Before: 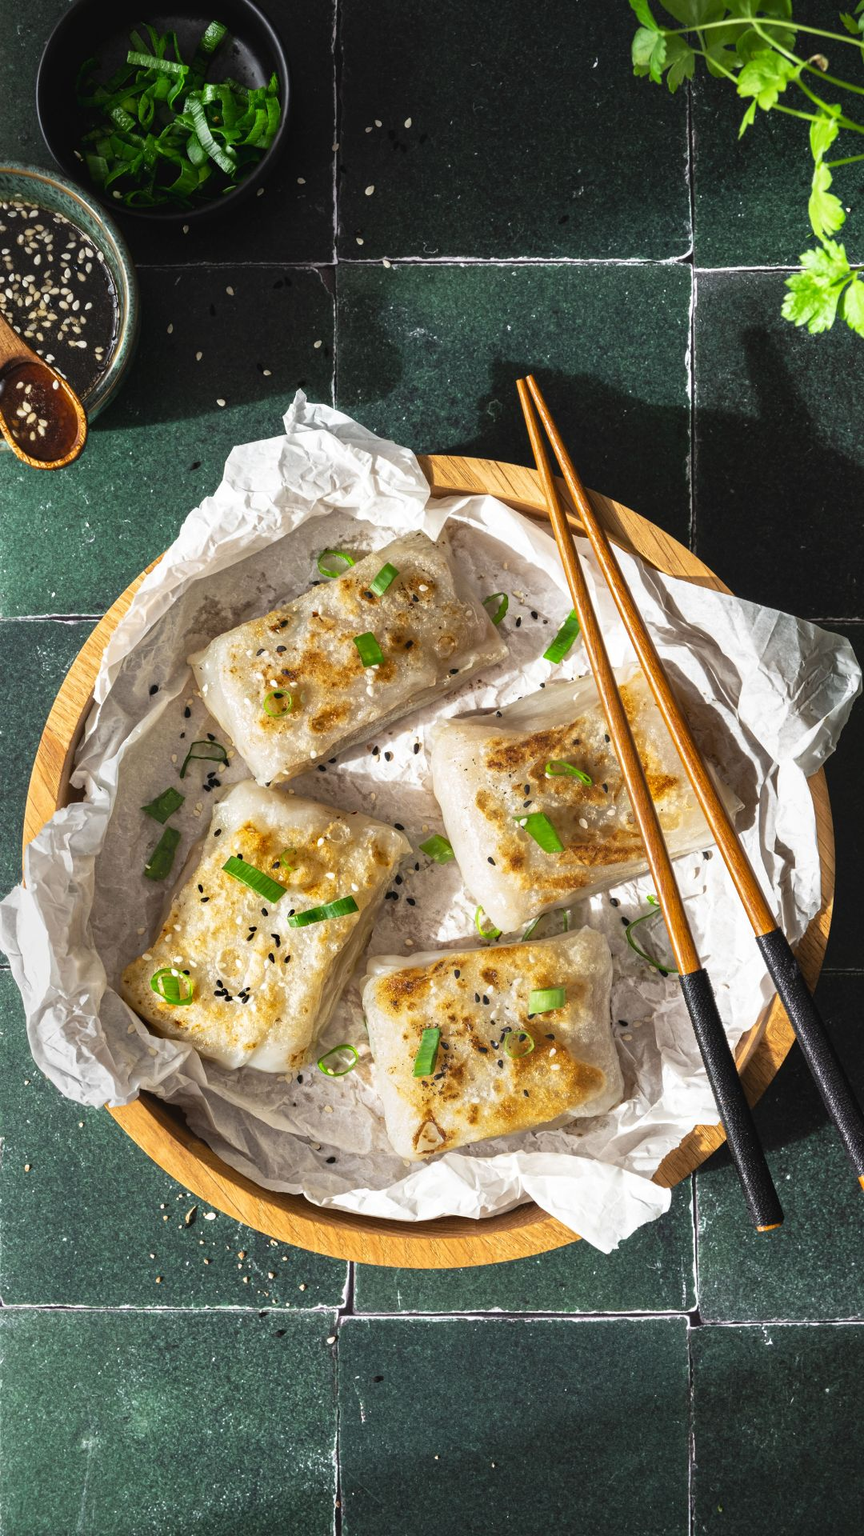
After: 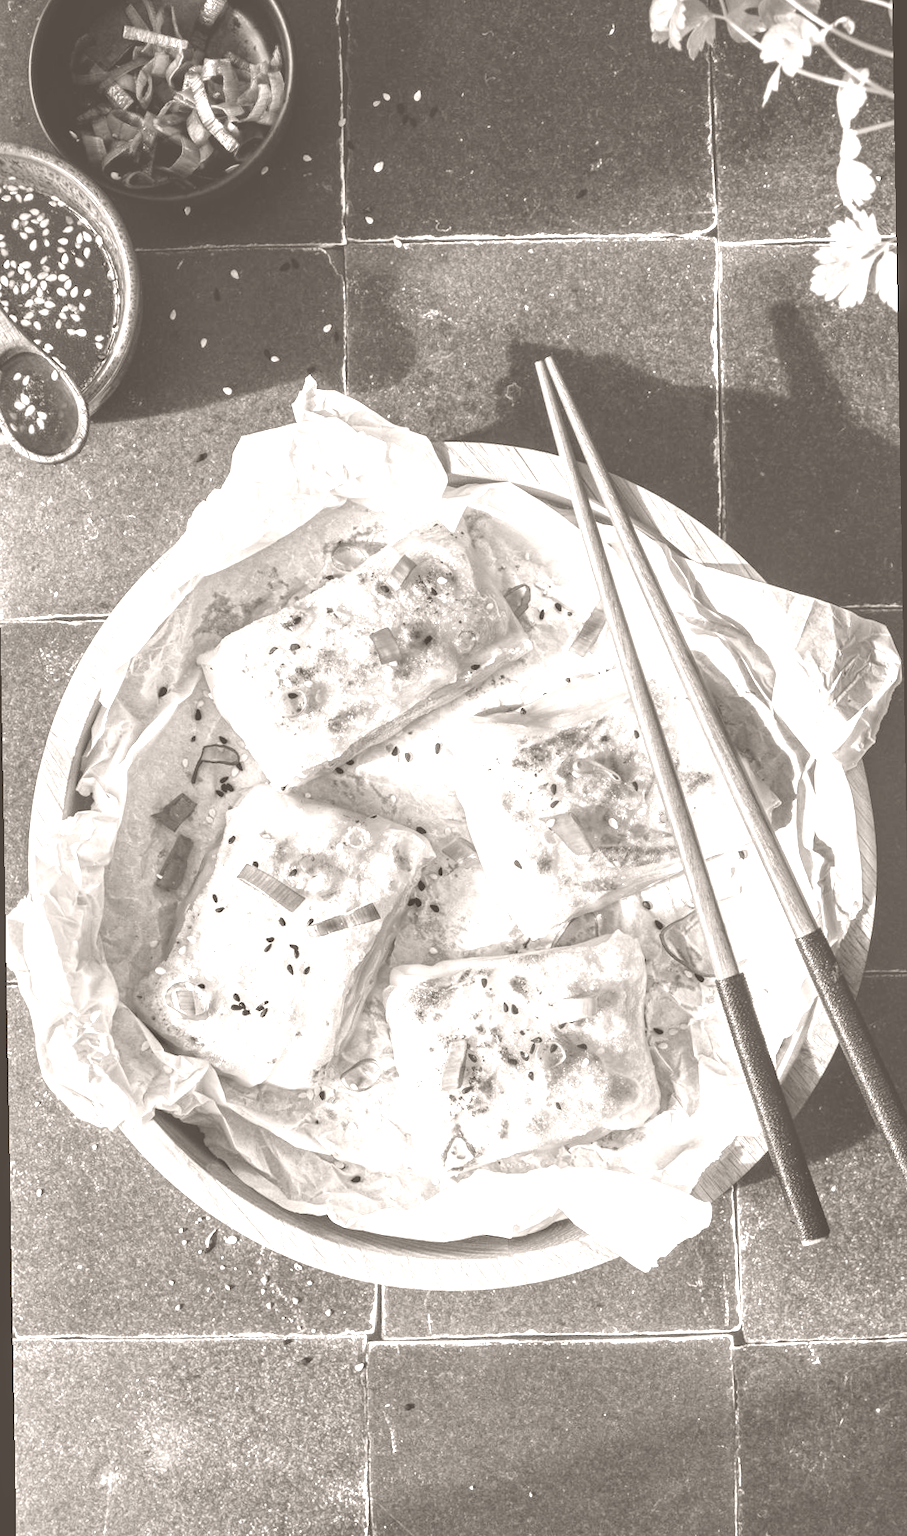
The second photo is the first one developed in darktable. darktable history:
color correction: highlights a* 0.816, highlights b* 2.78, saturation 1.1
rotate and perspective: rotation -1°, crop left 0.011, crop right 0.989, crop top 0.025, crop bottom 0.975
local contrast: on, module defaults
colorize: hue 34.49°, saturation 35.33%, source mix 100%, lightness 55%, version 1
